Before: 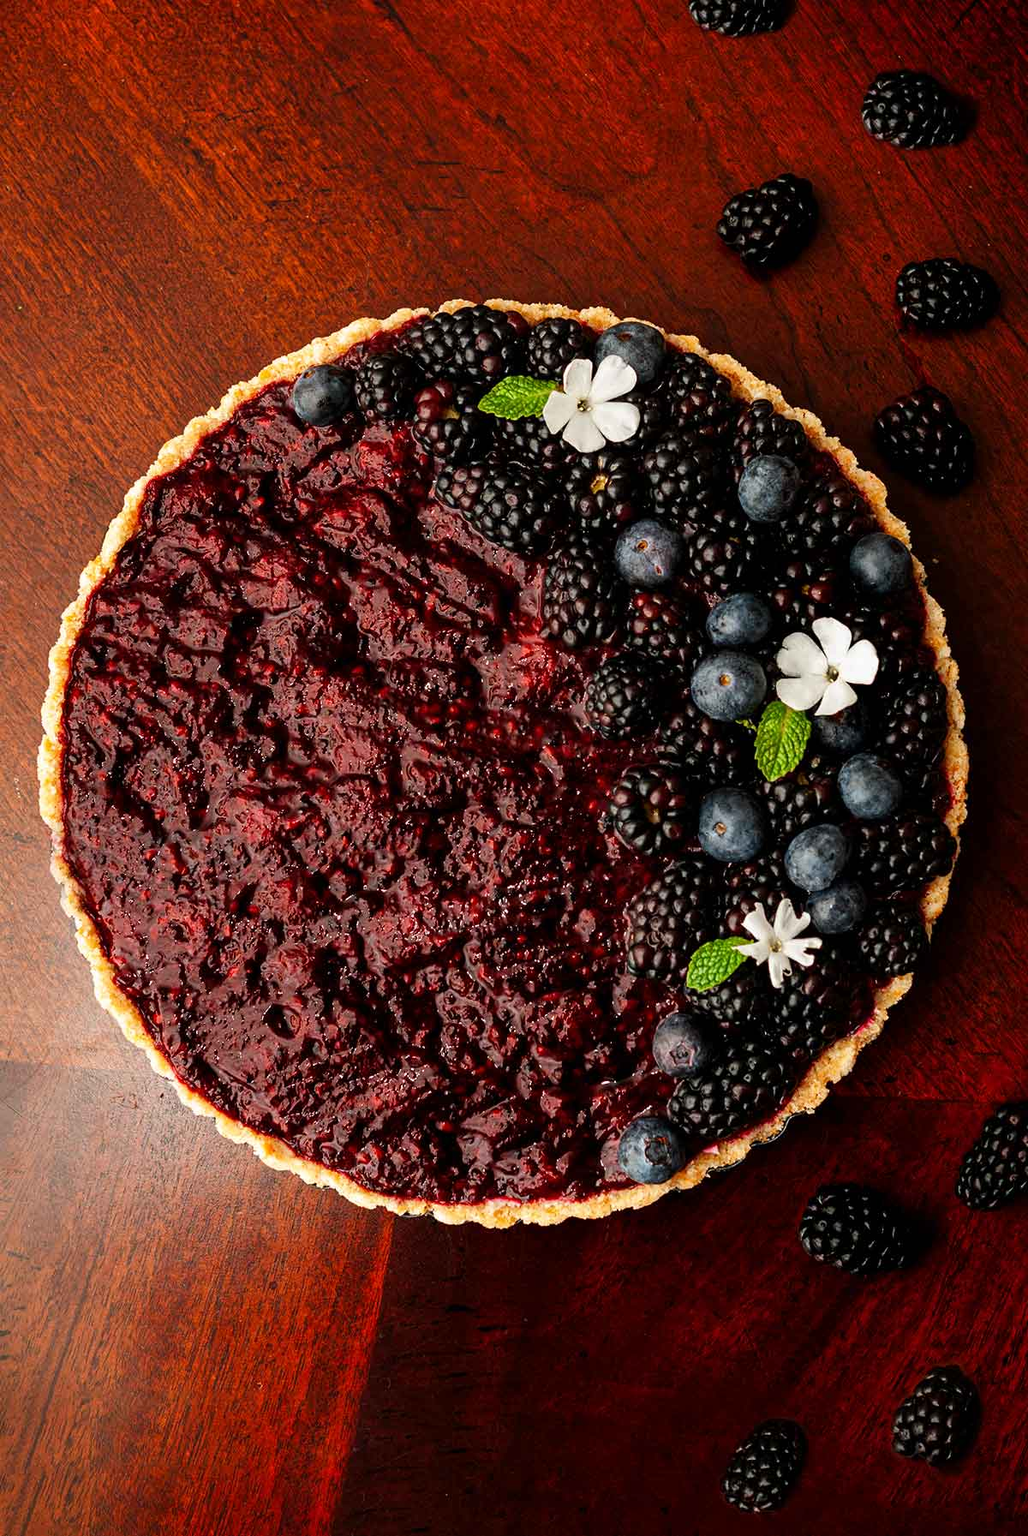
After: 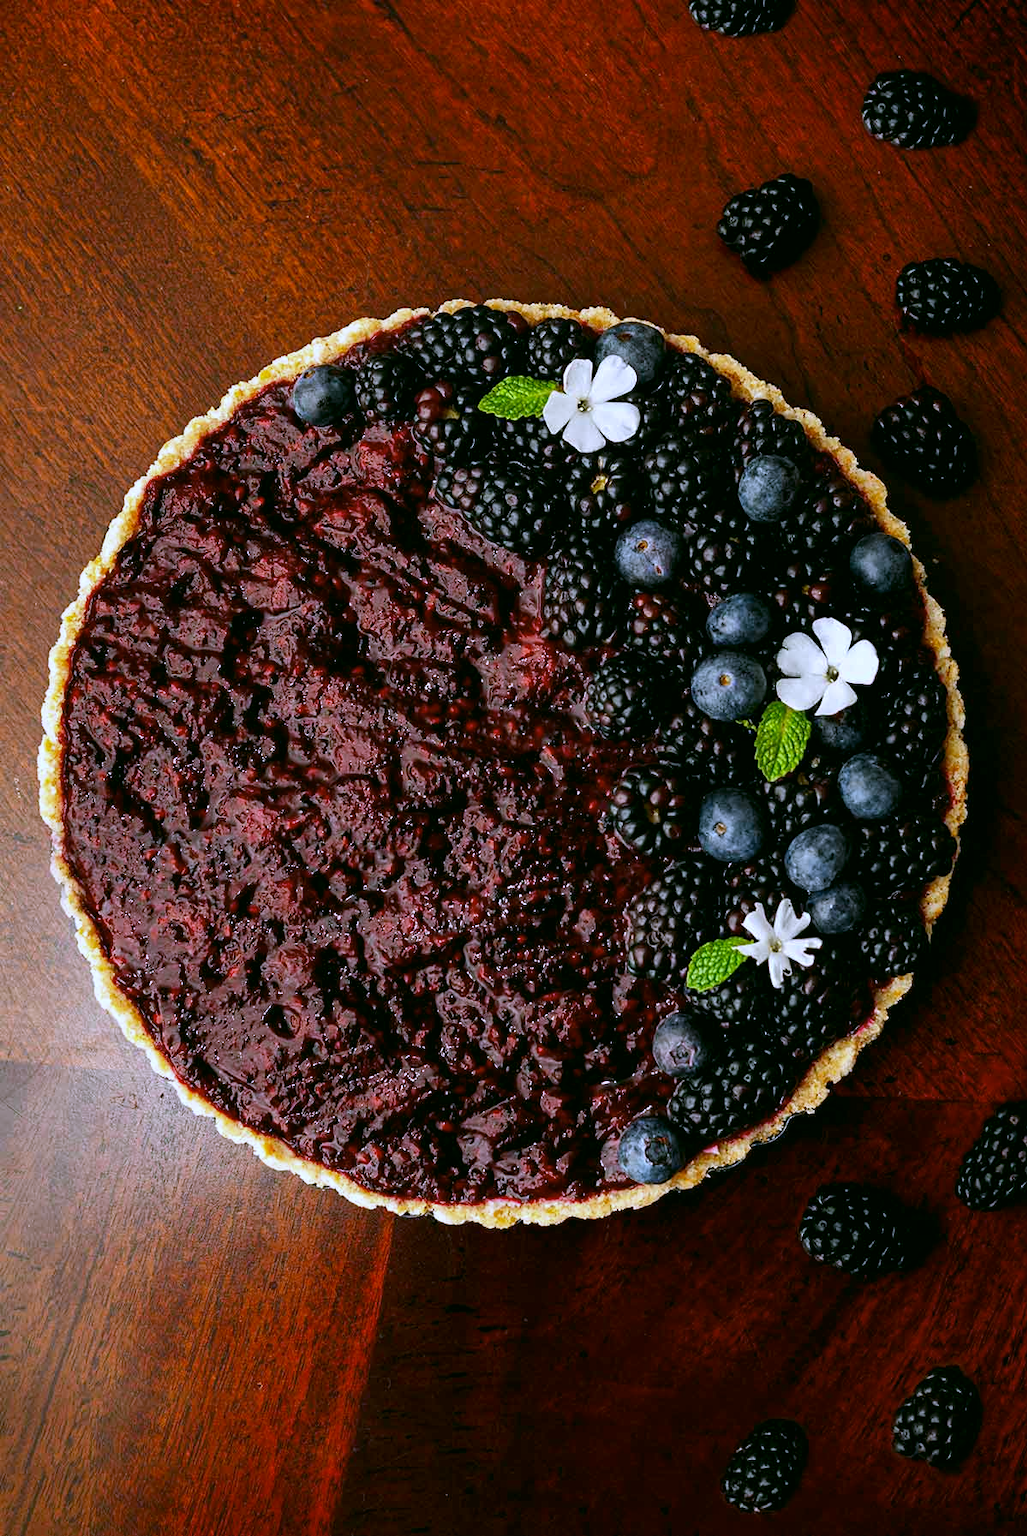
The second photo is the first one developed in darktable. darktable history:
white balance: red 0.871, blue 1.249
color correction: highlights a* 4.02, highlights b* 4.98, shadows a* -7.55, shadows b* 4.98
